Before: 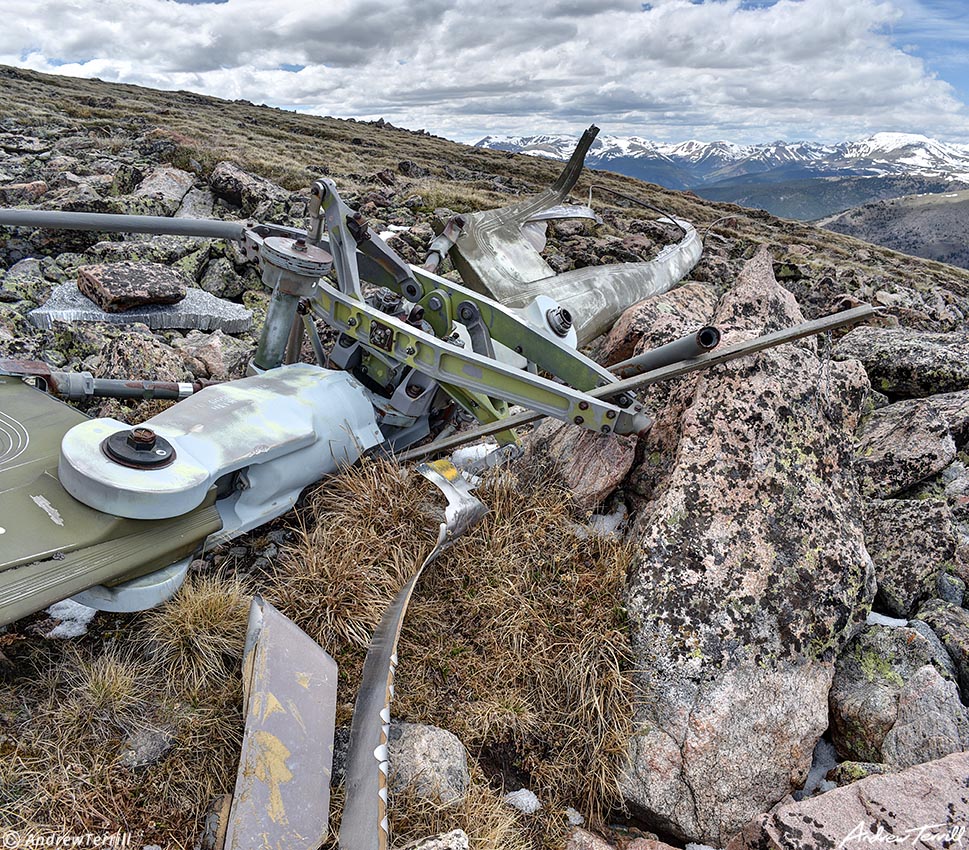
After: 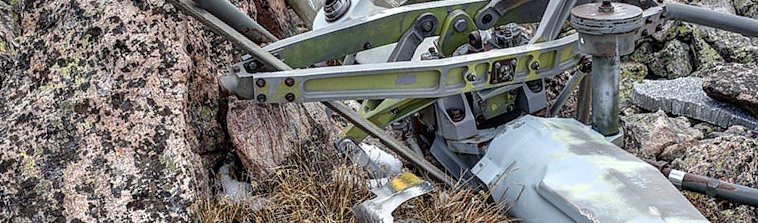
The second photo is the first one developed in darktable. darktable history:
crop and rotate: angle 16.12°, top 30.835%, bottom 35.653%
local contrast: on, module defaults
